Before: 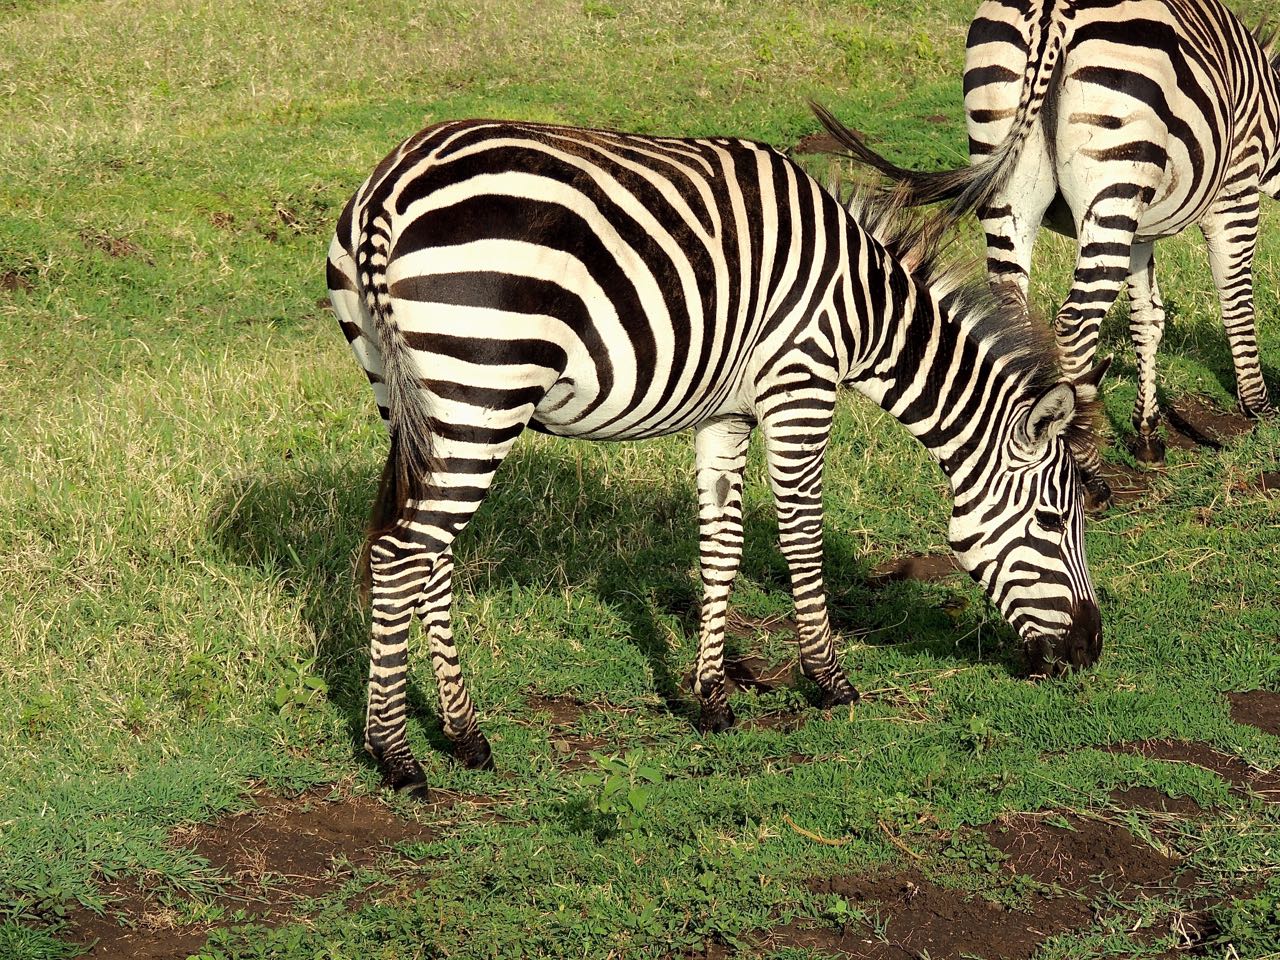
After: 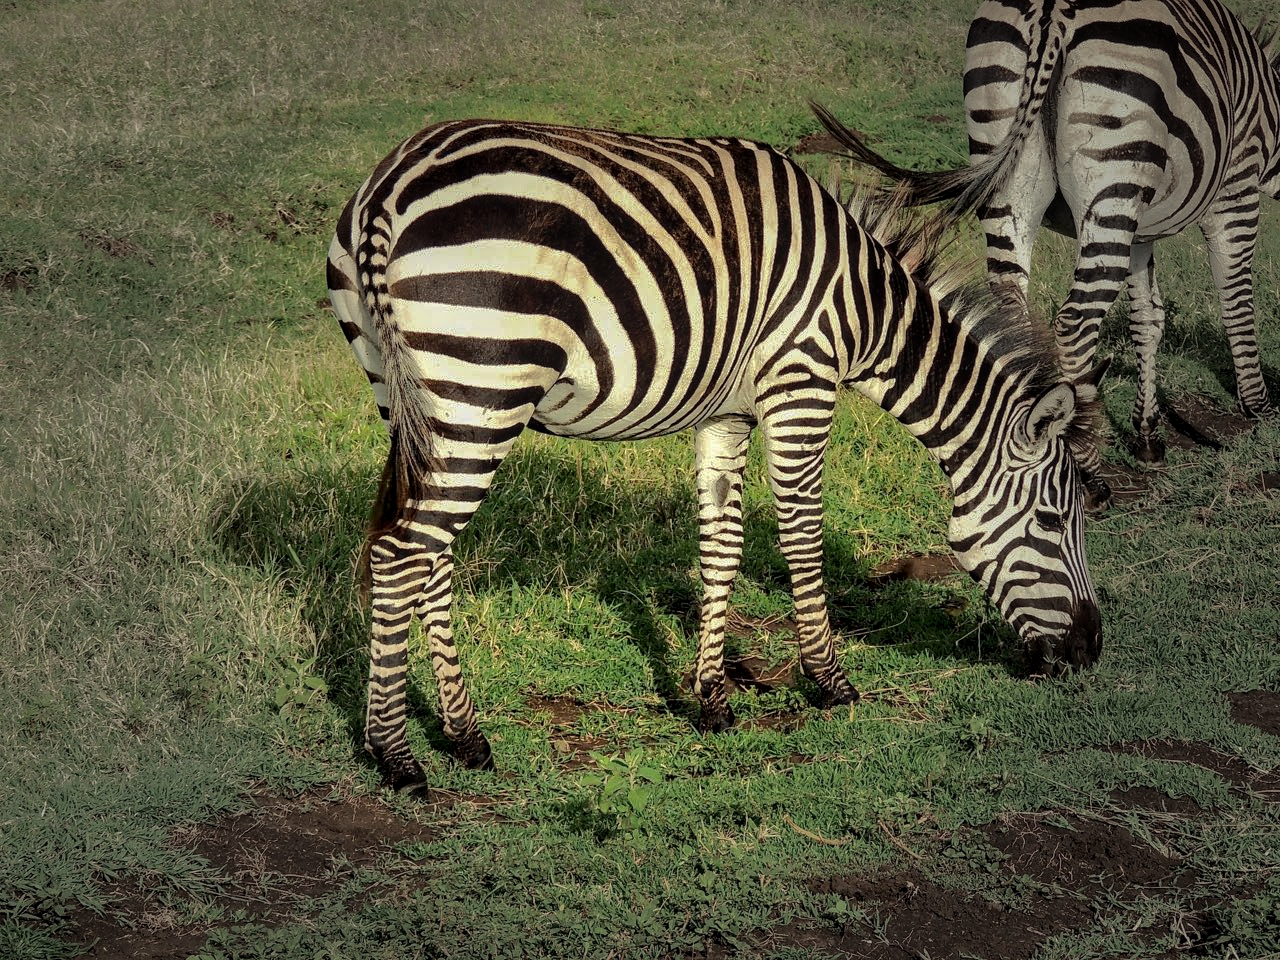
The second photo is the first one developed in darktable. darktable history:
shadows and highlights: shadows -19.91, highlights -73.15
local contrast: detail 130%
vignetting: fall-off start 40%, fall-off radius 40%
